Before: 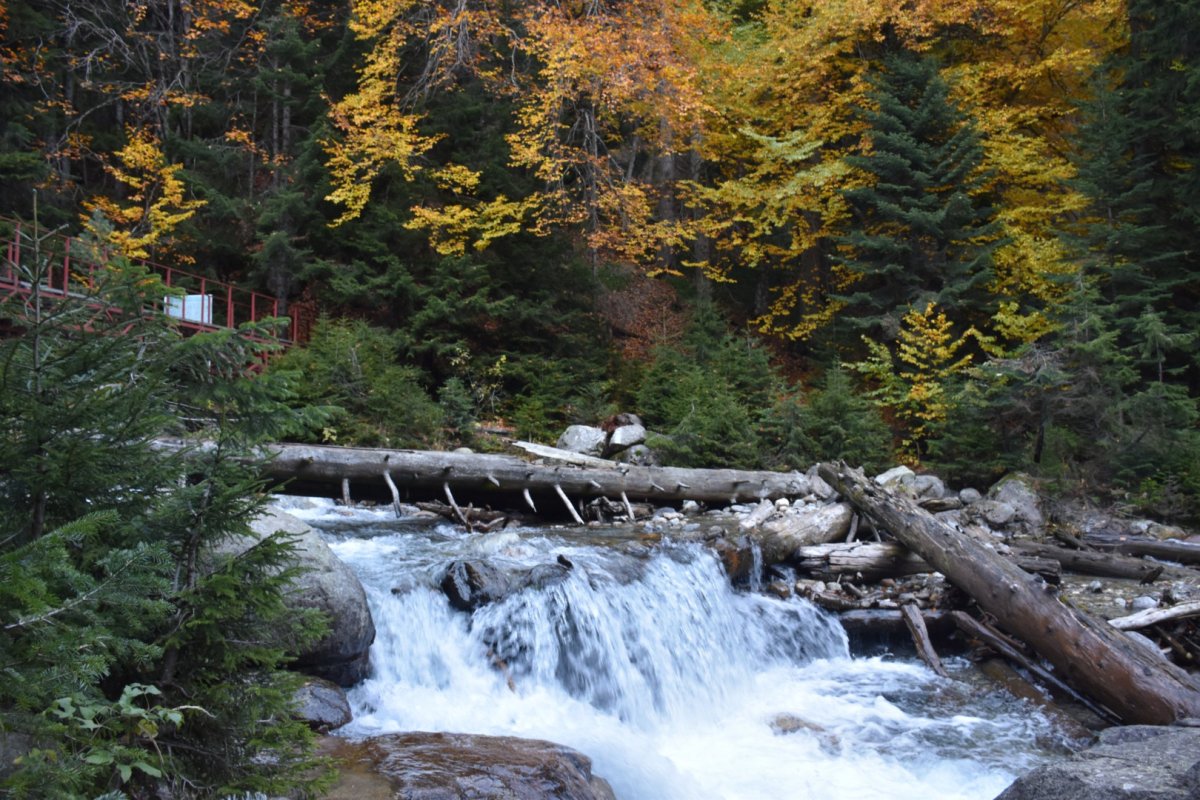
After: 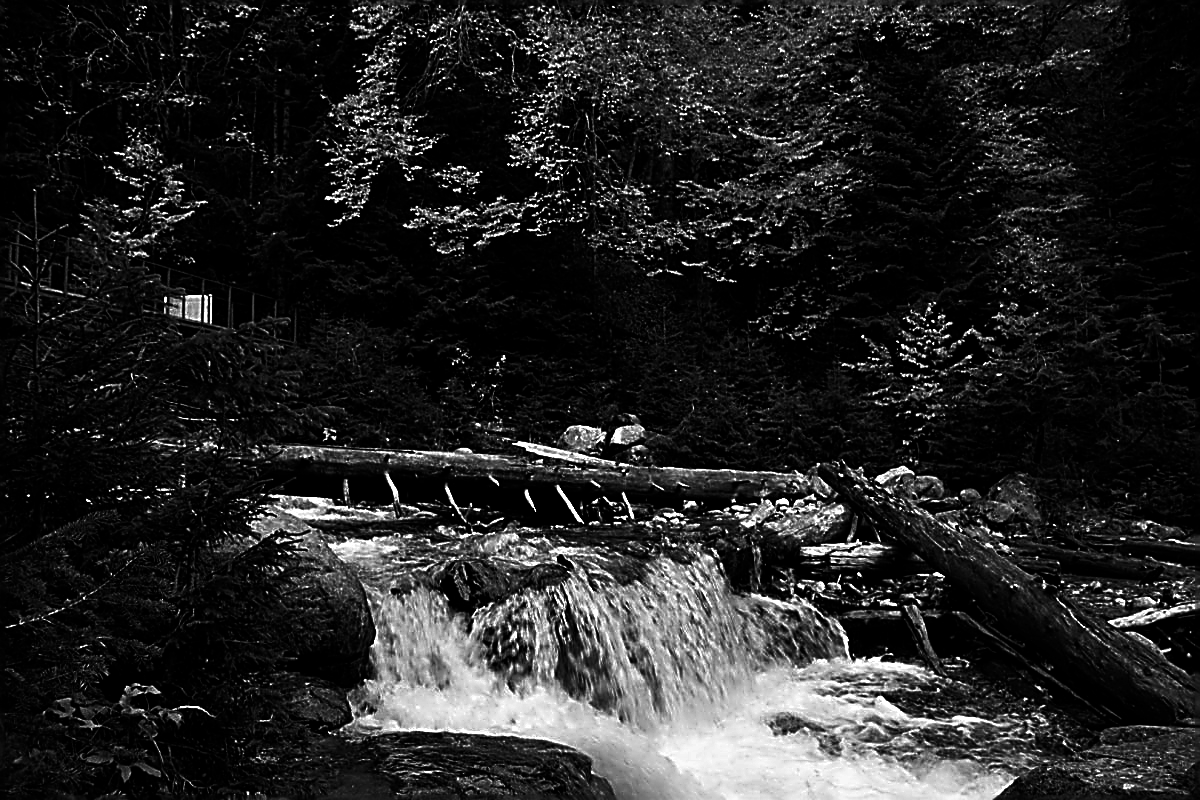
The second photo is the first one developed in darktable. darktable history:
sharpen: amount 2
contrast brightness saturation: contrast 0.02, brightness -1, saturation -1
